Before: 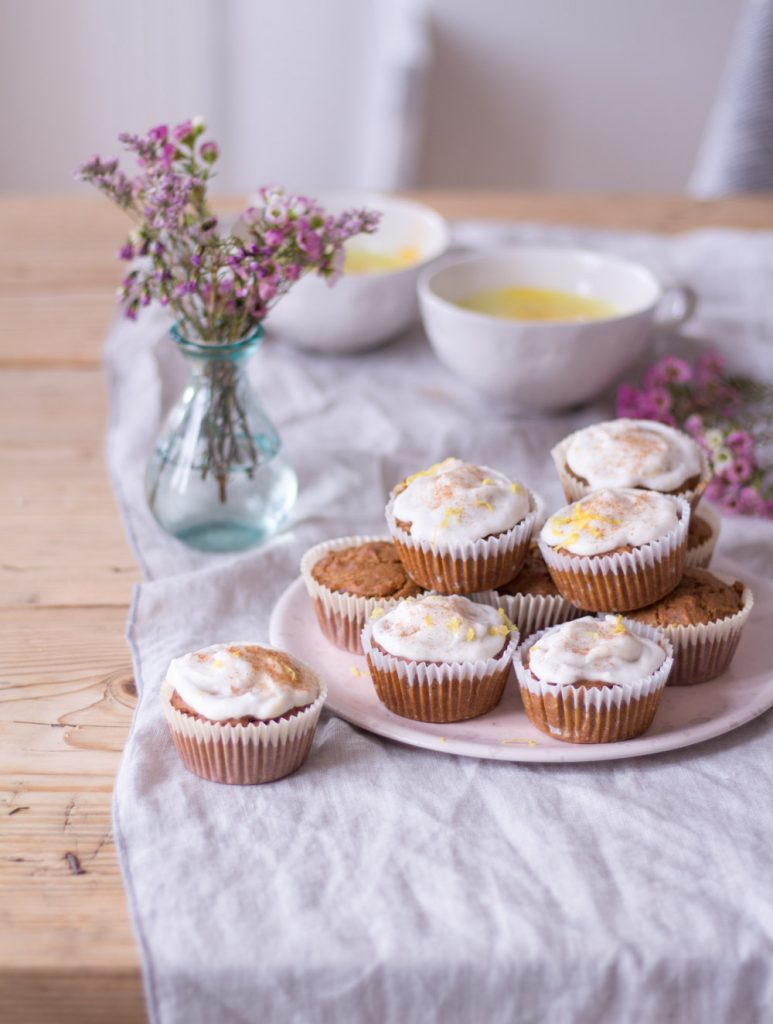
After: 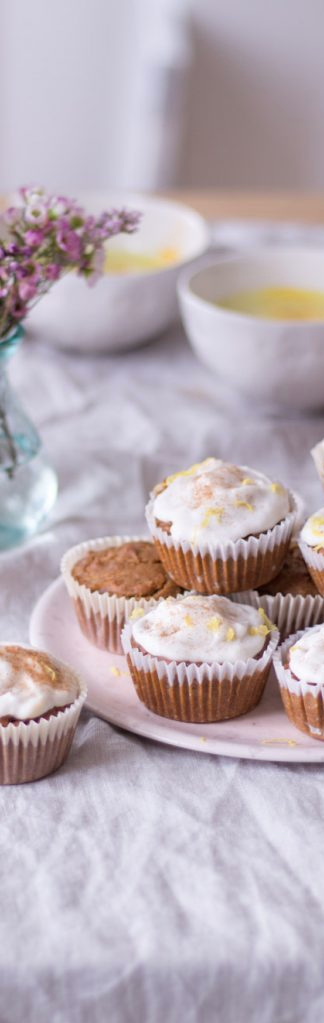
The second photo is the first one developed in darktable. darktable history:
contrast brightness saturation: saturation -0.067
color calibration: illuminant same as pipeline (D50), adaptation XYZ, x 0.346, y 0.358, temperature 5013.13 K
exposure: compensate highlight preservation false
crop: left 31.066%, right 26.969%
